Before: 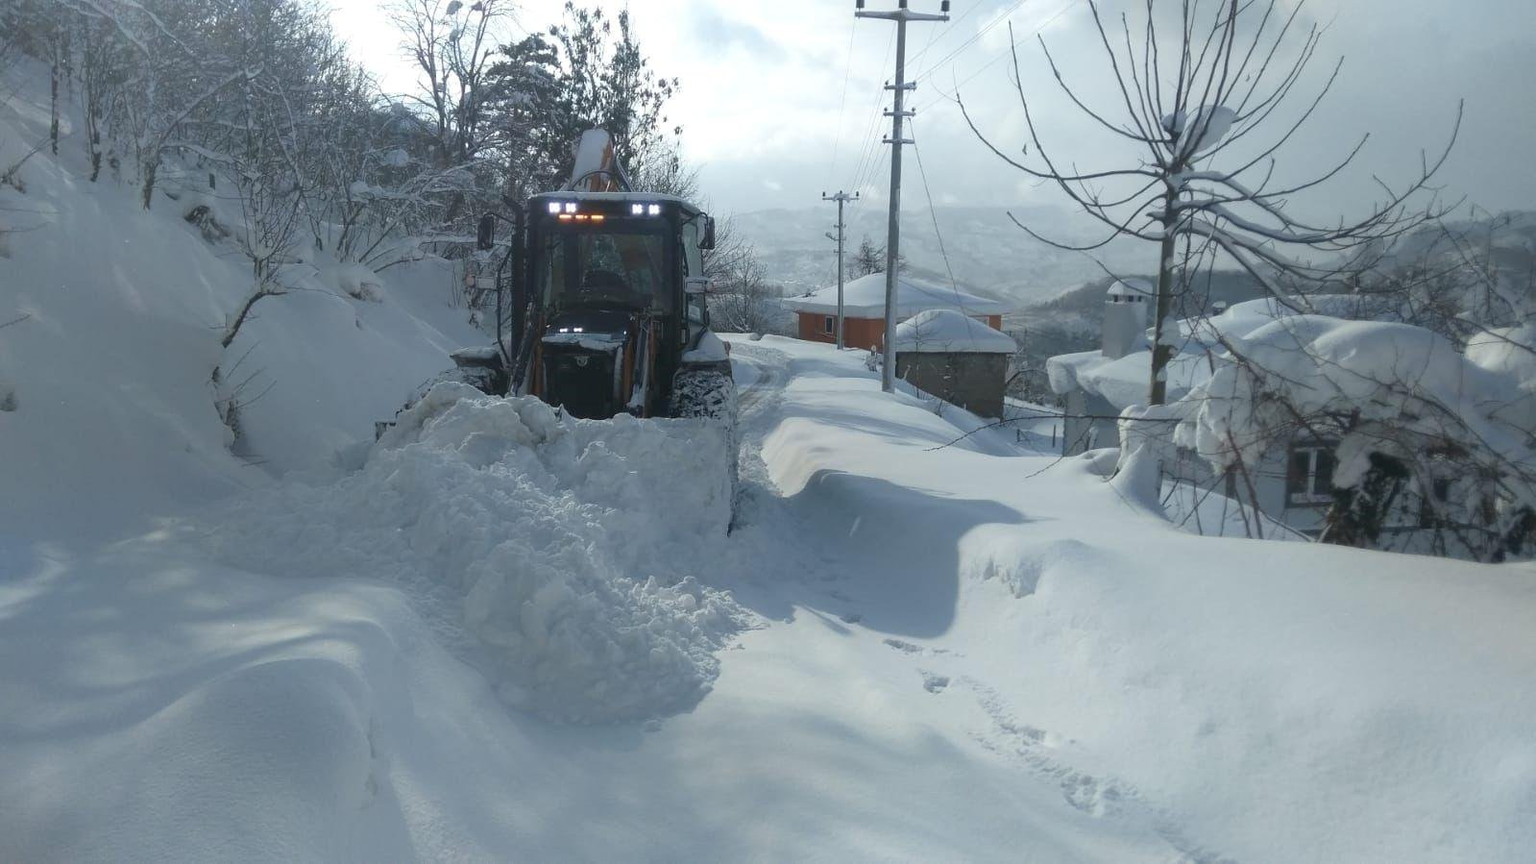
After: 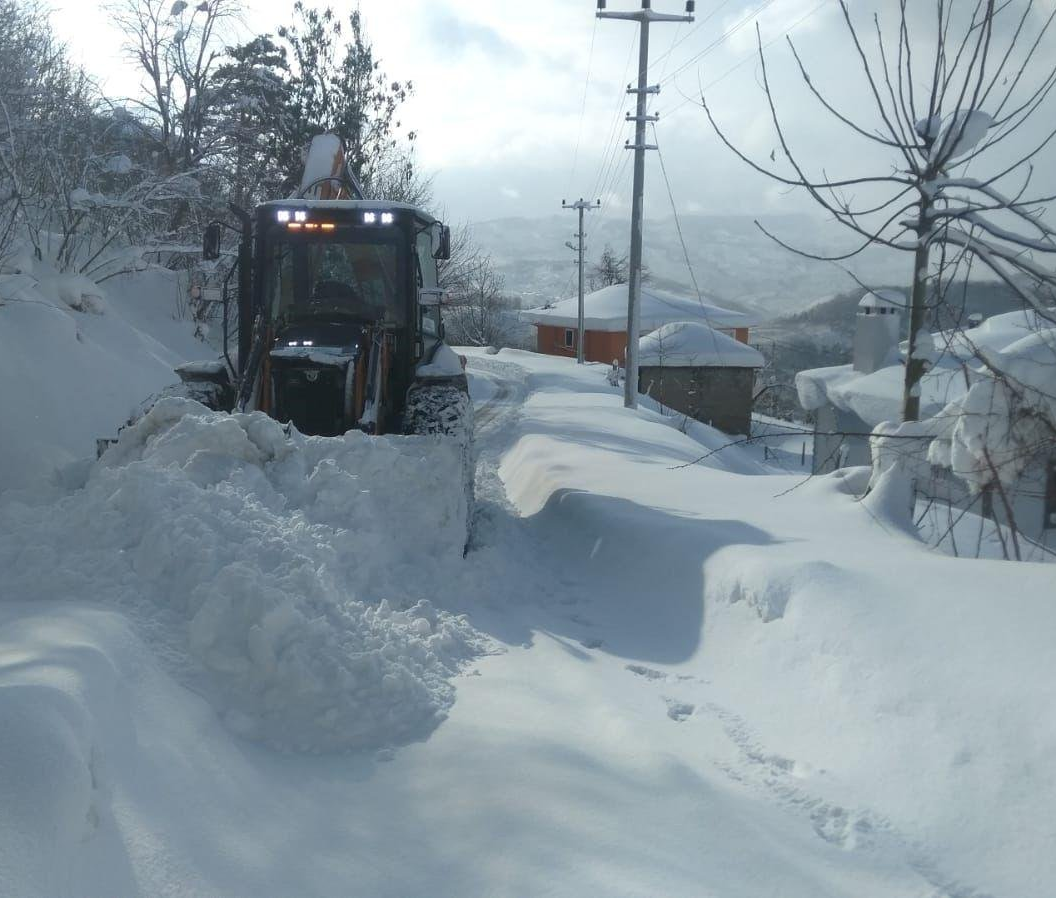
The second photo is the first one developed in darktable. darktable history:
crop and rotate: left 18.442%, right 15.508%
color balance: mode lift, gamma, gain (sRGB)
